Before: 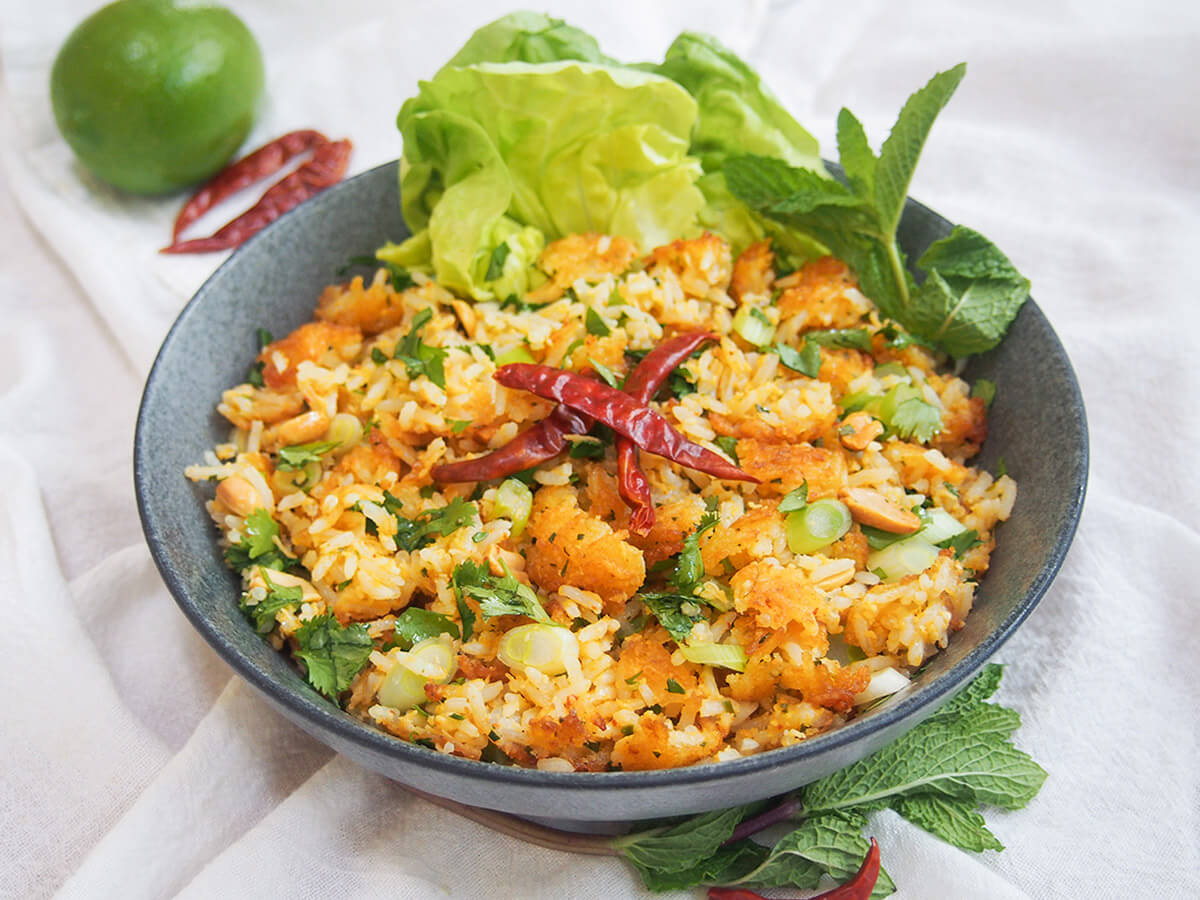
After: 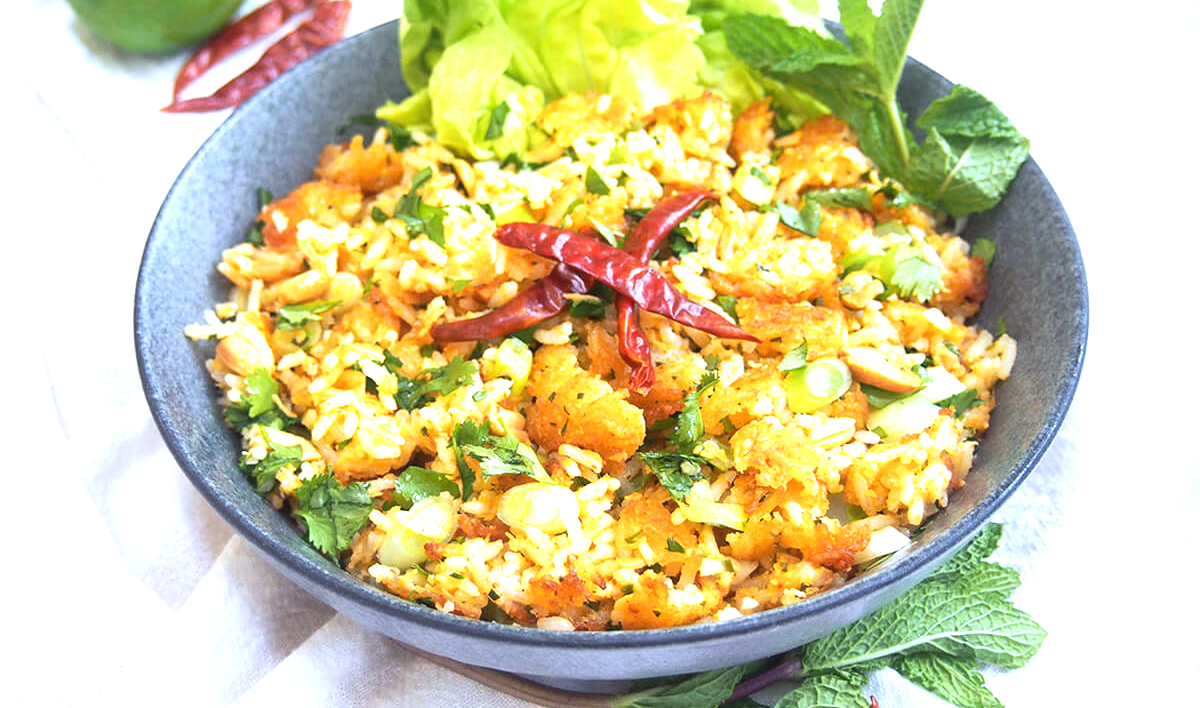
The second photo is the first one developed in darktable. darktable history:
white balance: red 0.948, green 1.02, blue 1.176
crop and rotate: top 15.774%, bottom 5.506%
exposure: black level correction -0.001, exposure 0.9 EV, compensate exposure bias true, compensate highlight preservation false
levels: mode automatic, gray 50.8%
